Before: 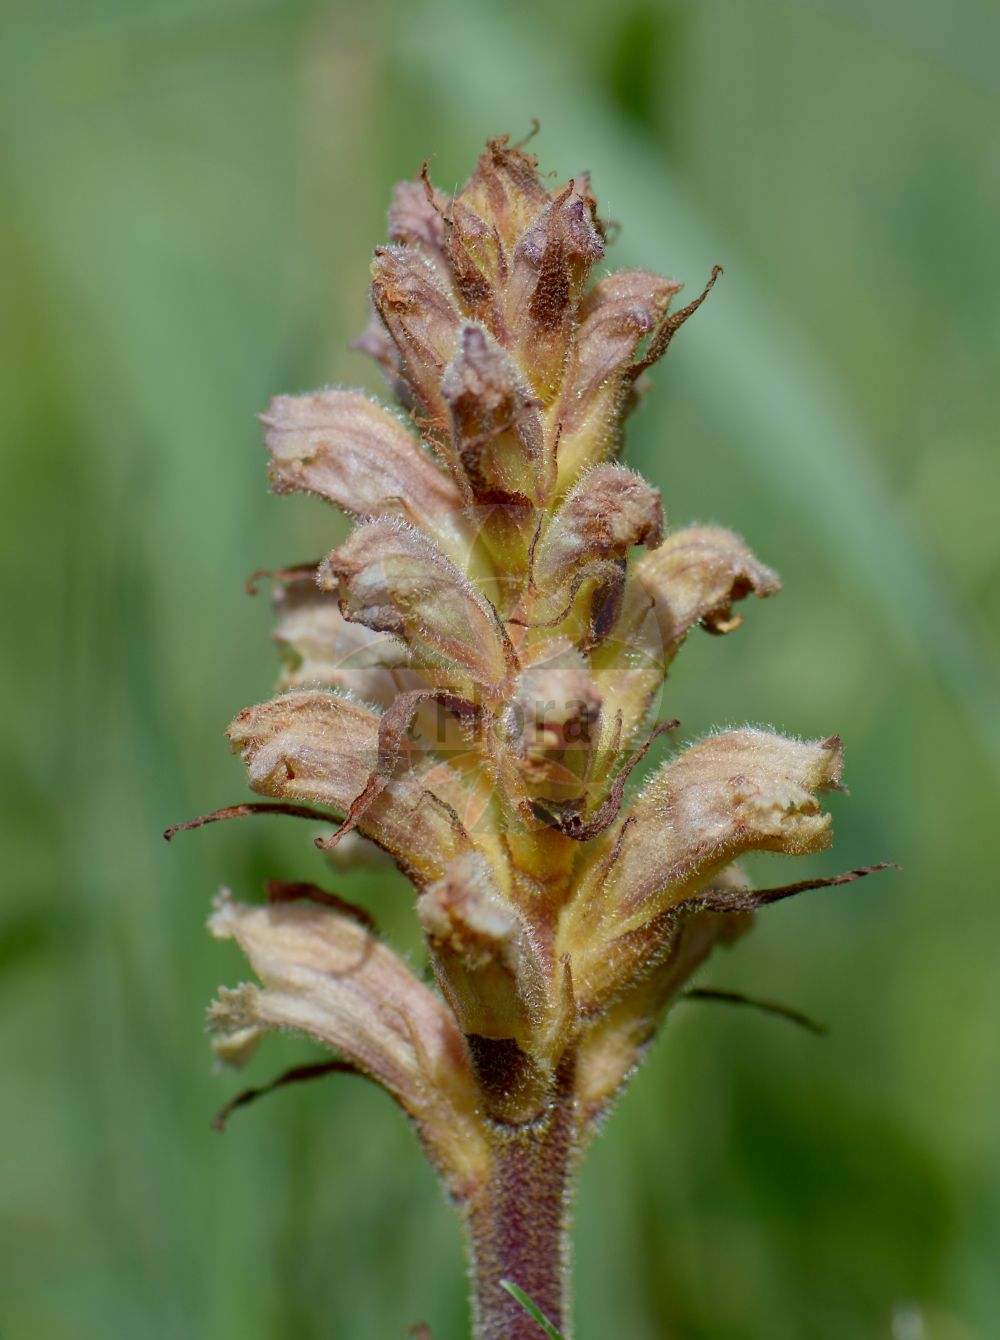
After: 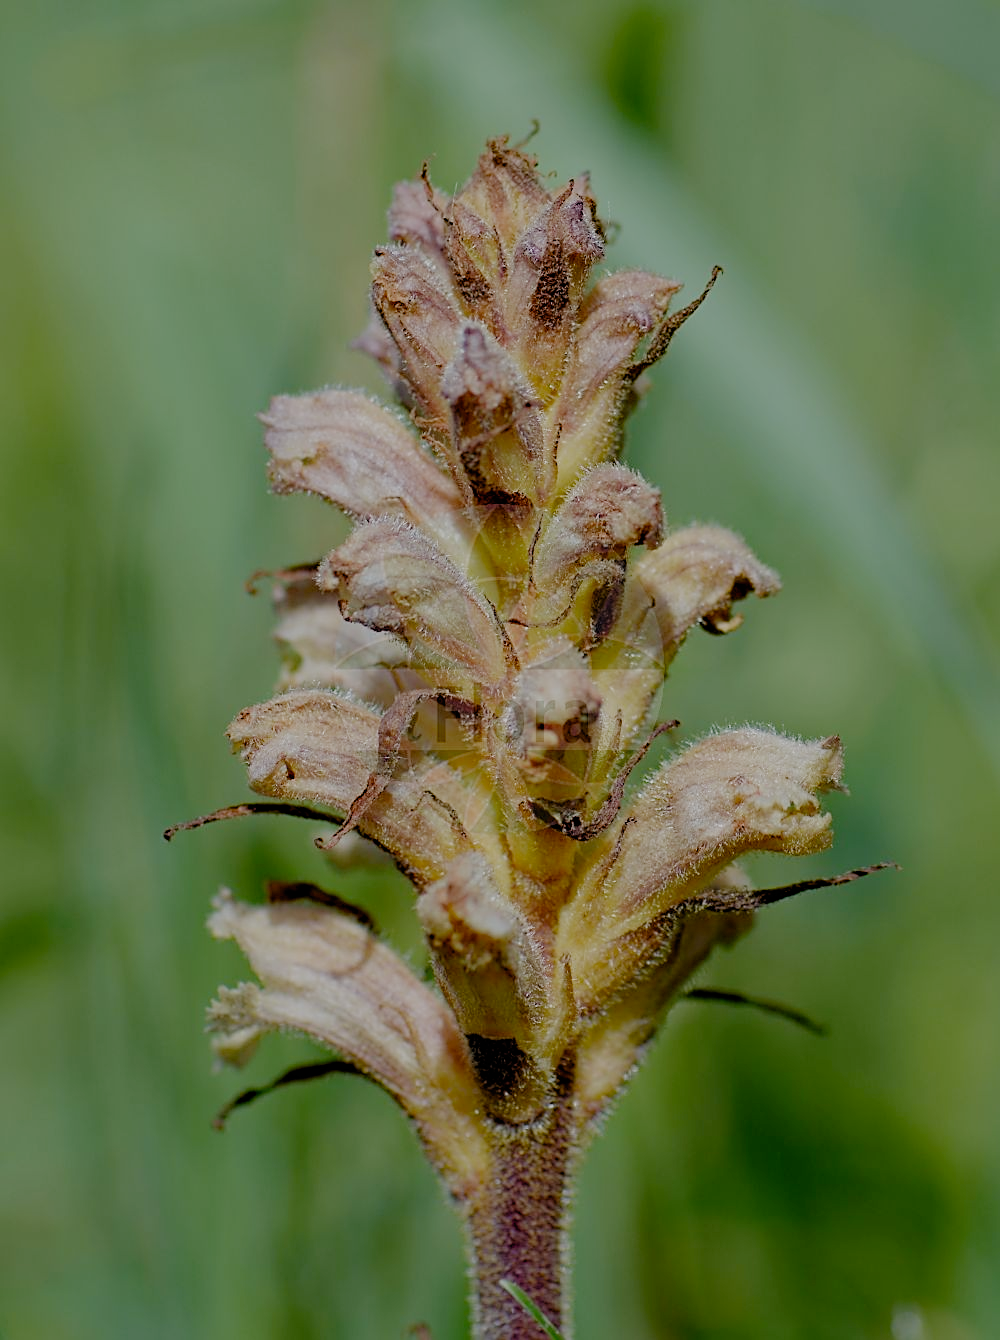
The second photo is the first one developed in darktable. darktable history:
haze removal: compatibility mode true, adaptive false
sharpen: on, module defaults
filmic rgb: black relative exposure -6.51 EV, white relative exposure 4.7 EV, hardness 3.13, contrast 0.81, add noise in highlights 0.002, preserve chrominance no, color science v3 (2019), use custom middle-gray values true, contrast in highlights soft
